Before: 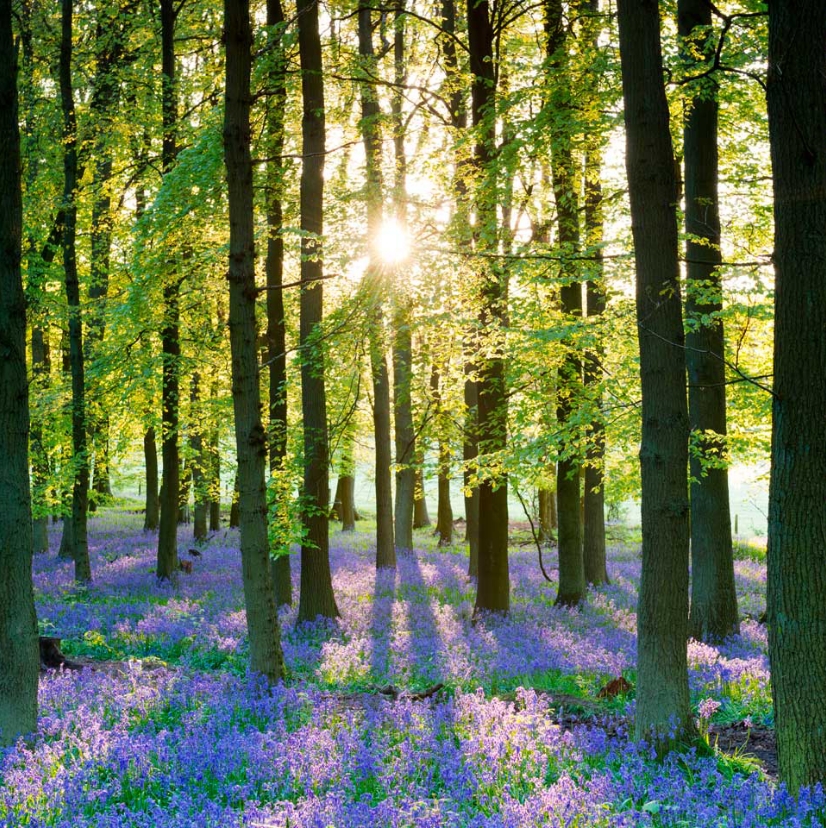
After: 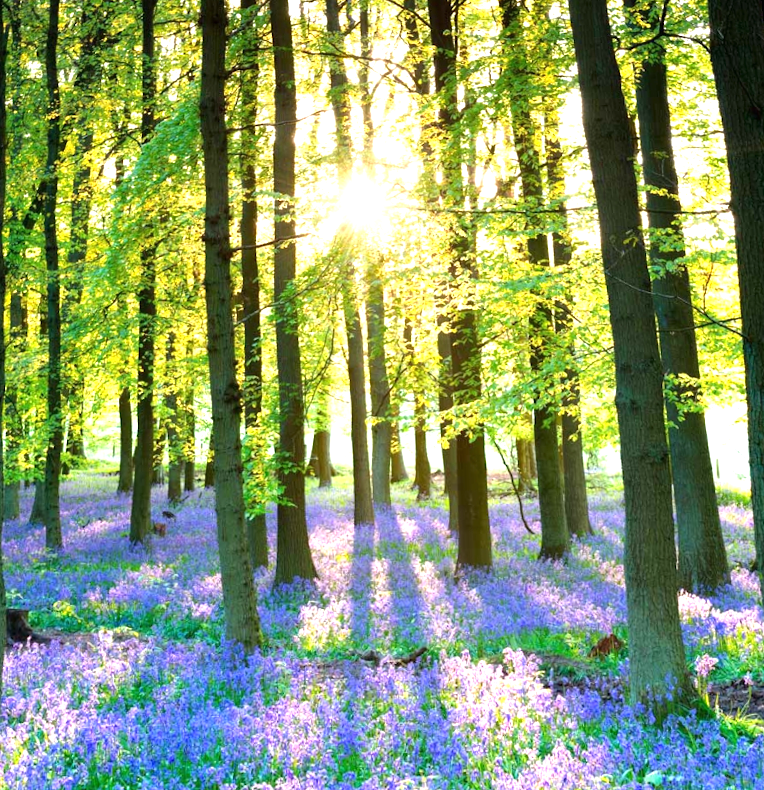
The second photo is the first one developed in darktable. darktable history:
white balance: emerald 1
rotate and perspective: rotation -1.68°, lens shift (vertical) -0.146, crop left 0.049, crop right 0.912, crop top 0.032, crop bottom 0.96
exposure: black level correction 0, exposure 0.95 EV, compensate exposure bias true, compensate highlight preservation false
